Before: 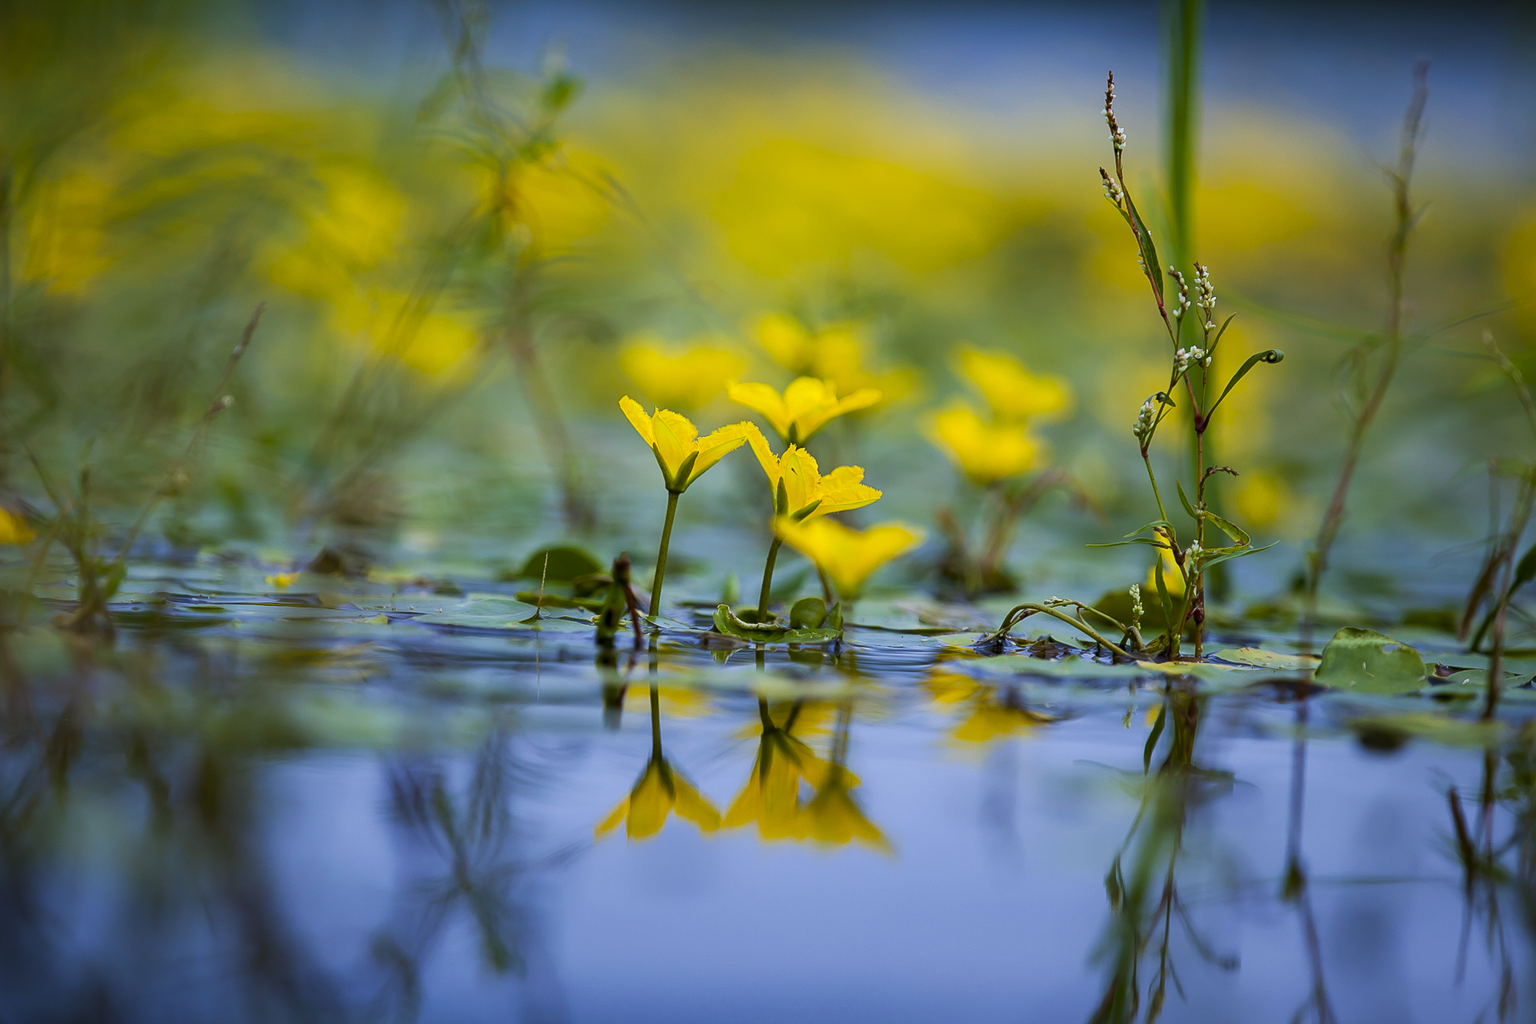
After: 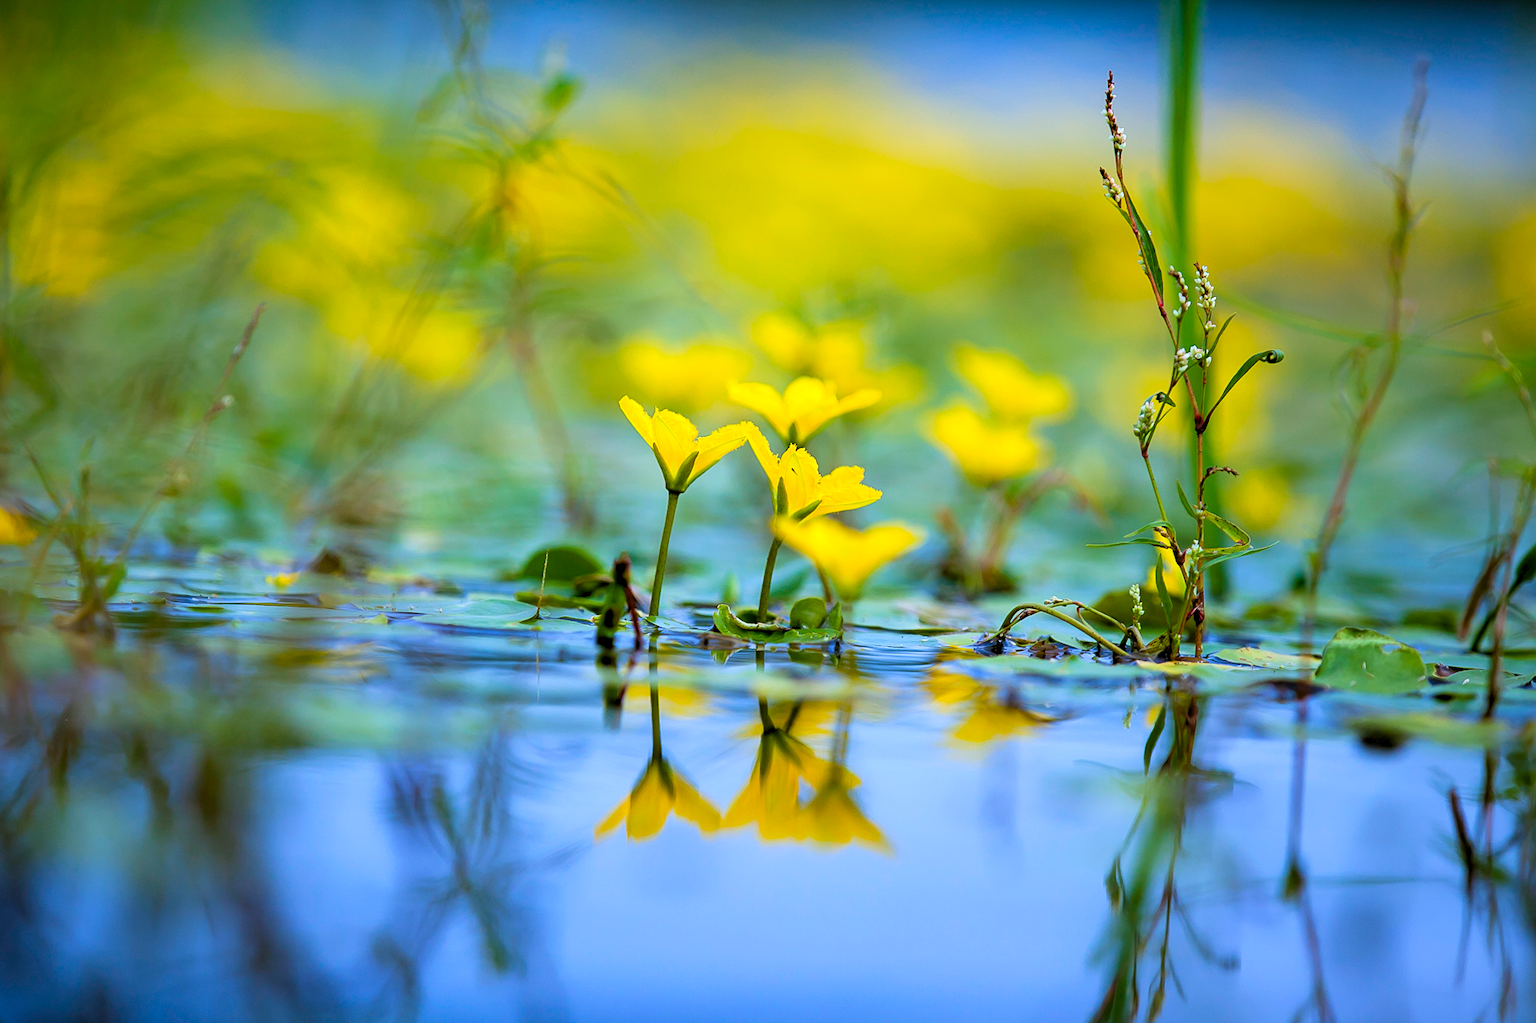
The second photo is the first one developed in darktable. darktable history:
crop: bottom 0.071%
levels: black 3.83%, white 90.64%, levels [0.044, 0.416, 0.908]
white balance: red 0.974, blue 1.044
